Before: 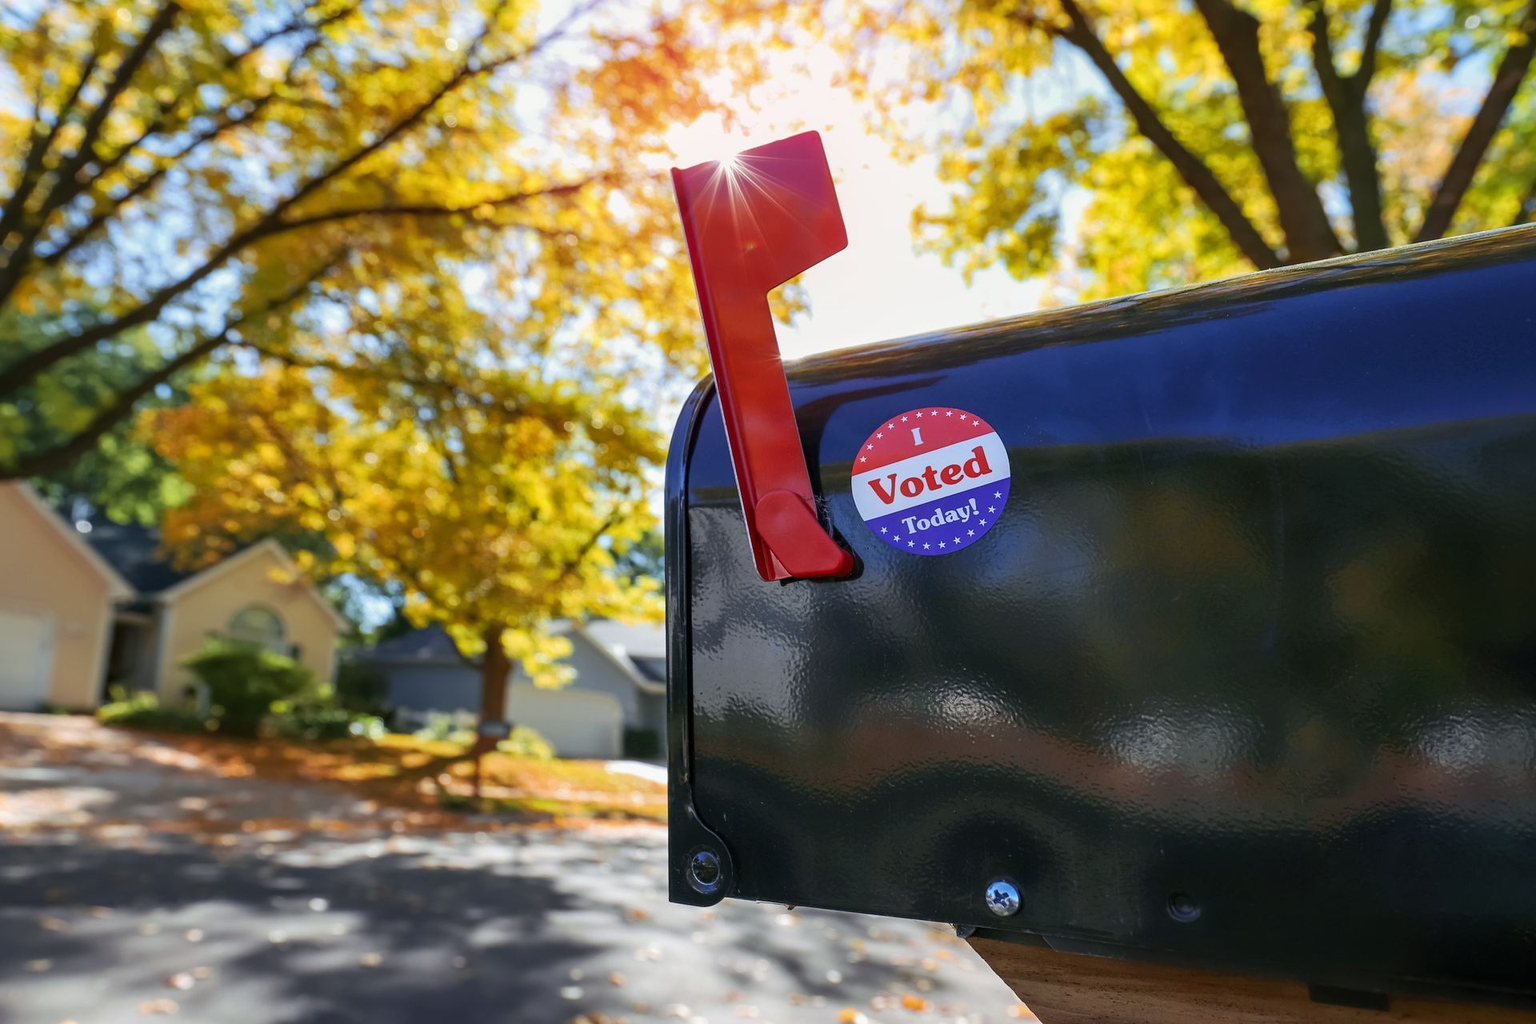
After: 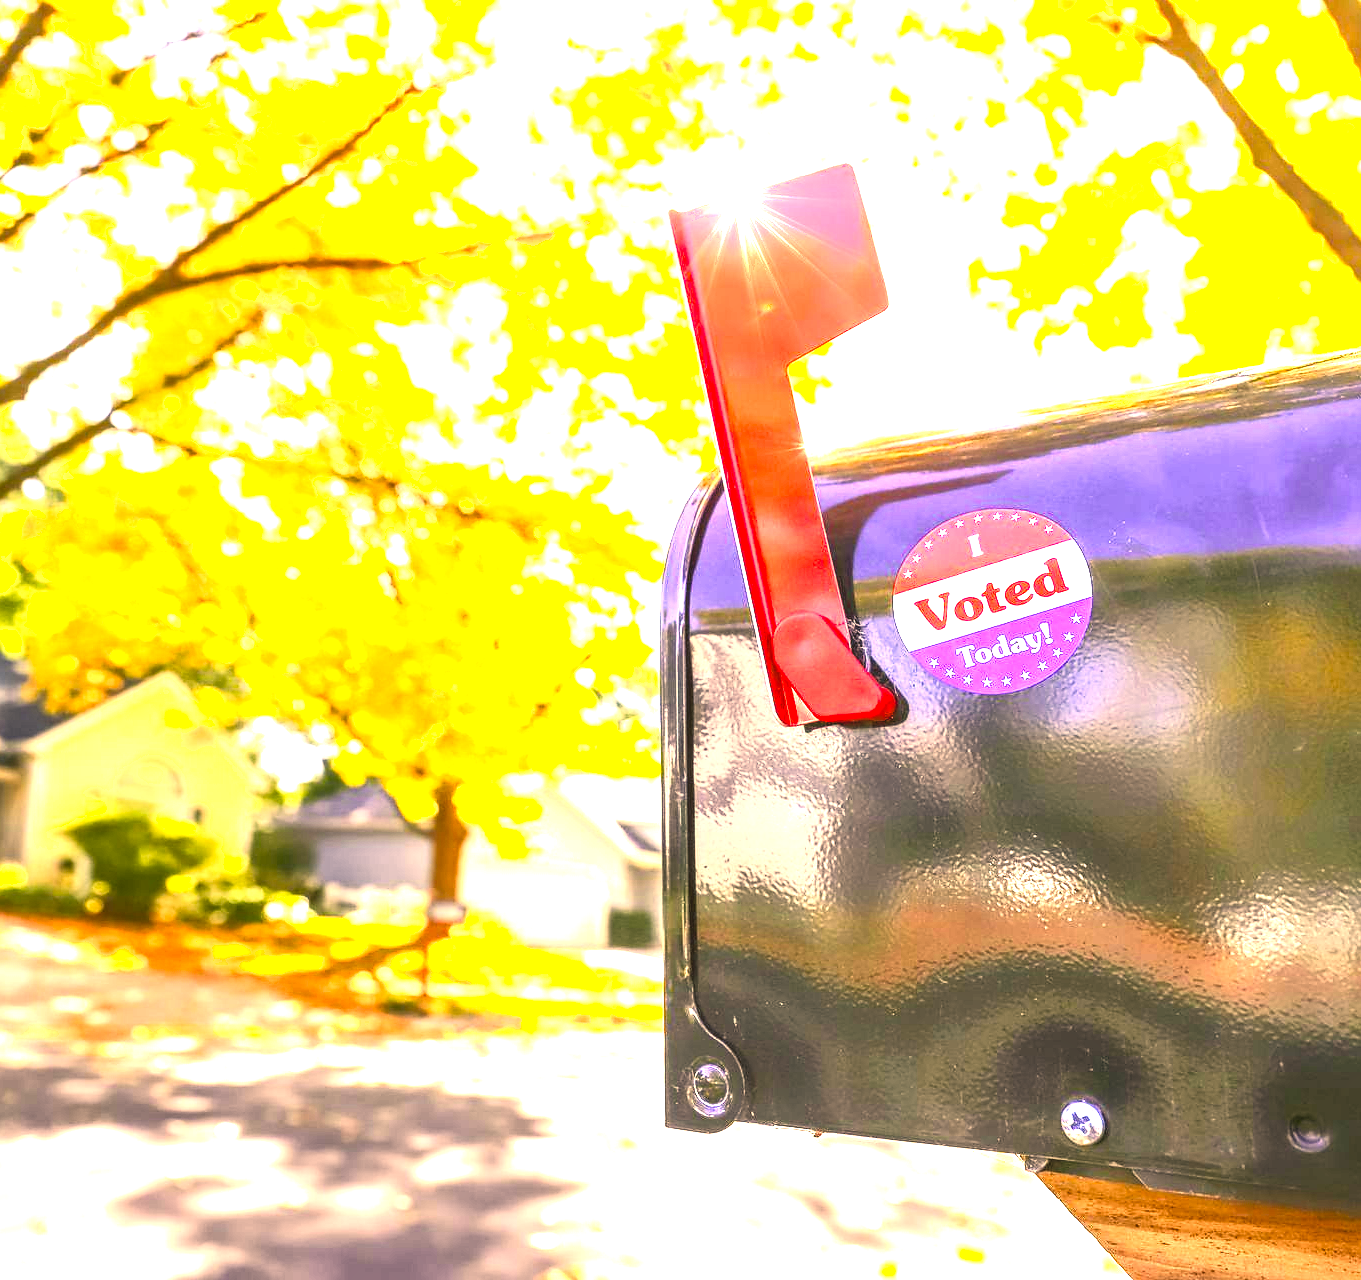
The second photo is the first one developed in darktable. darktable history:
local contrast: detail 130%
sharpen: radius 1.004, threshold 0.855
exposure: black level correction 0, exposure 1.872 EV, compensate exposure bias true, compensate highlight preservation false
crop and rotate: left 8.951%, right 20.134%
shadows and highlights: shadows 1.48, highlights 38
color correction: highlights a* 18.47, highlights b* 35.01, shadows a* 1.02, shadows b* 5.81, saturation 1.01
contrast brightness saturation: brightness 0.092, saturation 0.194
color balance rgb: perceptual saturation grading › global saturation 20%, perceptual saturation grading › highlights -50.407%, perceptual saturation grading › shadows 31.109%, perceptual brilliance grading › highlights 17.386%, perceptual brilliance grading › mid-tones 31.355%, perceptual brilliance grading › shadows -30.756%, global vibrance 9.169%
